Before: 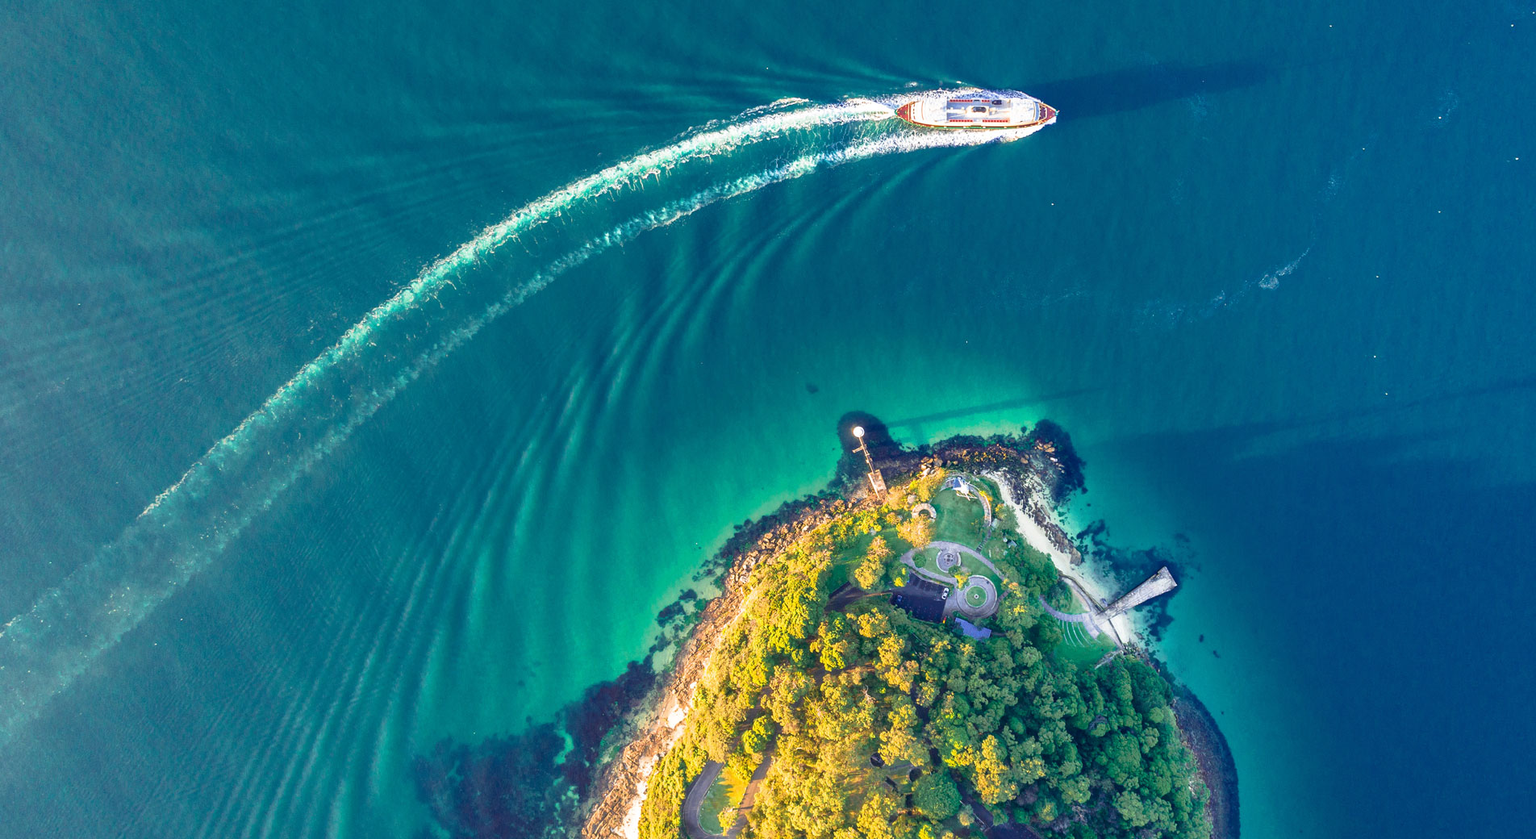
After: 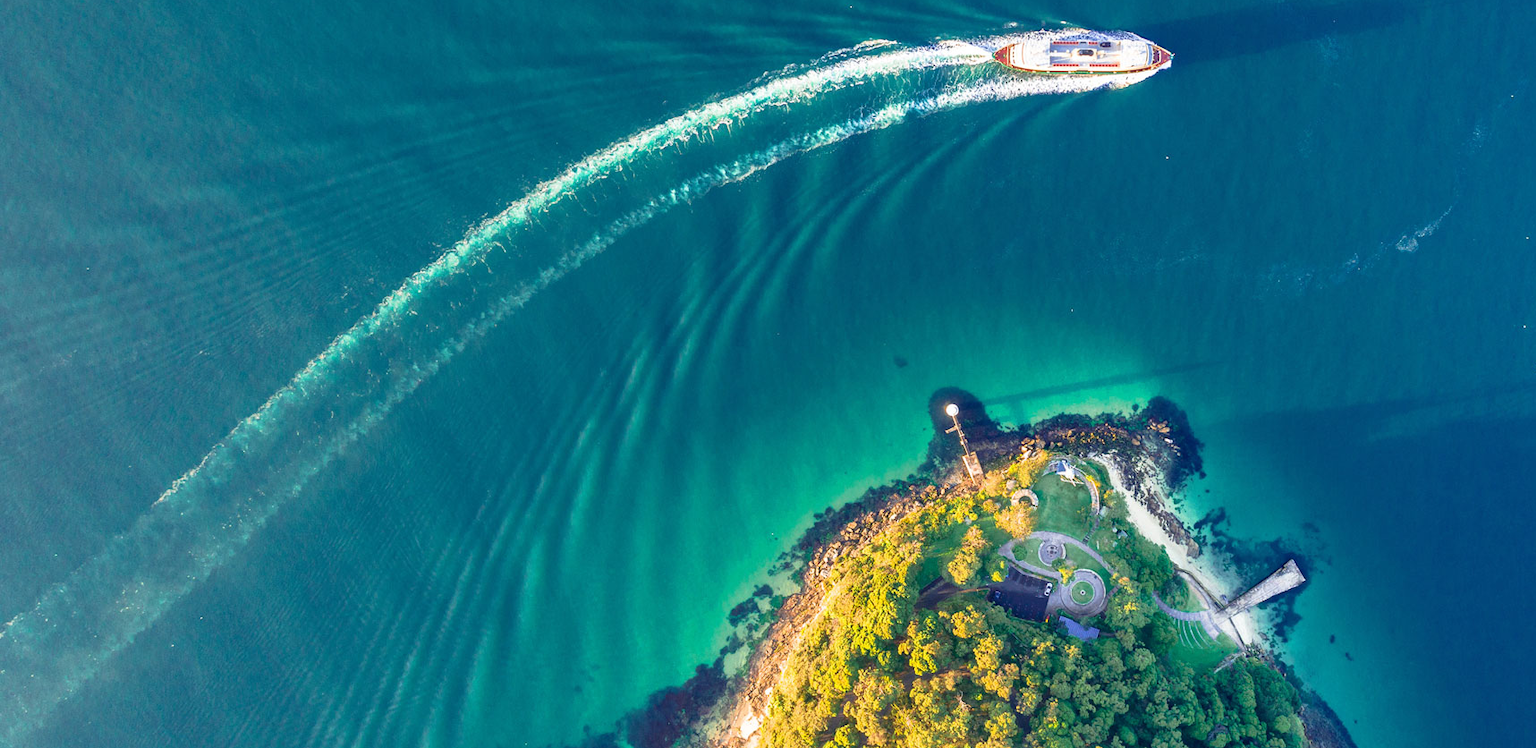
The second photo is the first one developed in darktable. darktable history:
crop: top 7.448%, right 9.811%, bottom 11.991%
